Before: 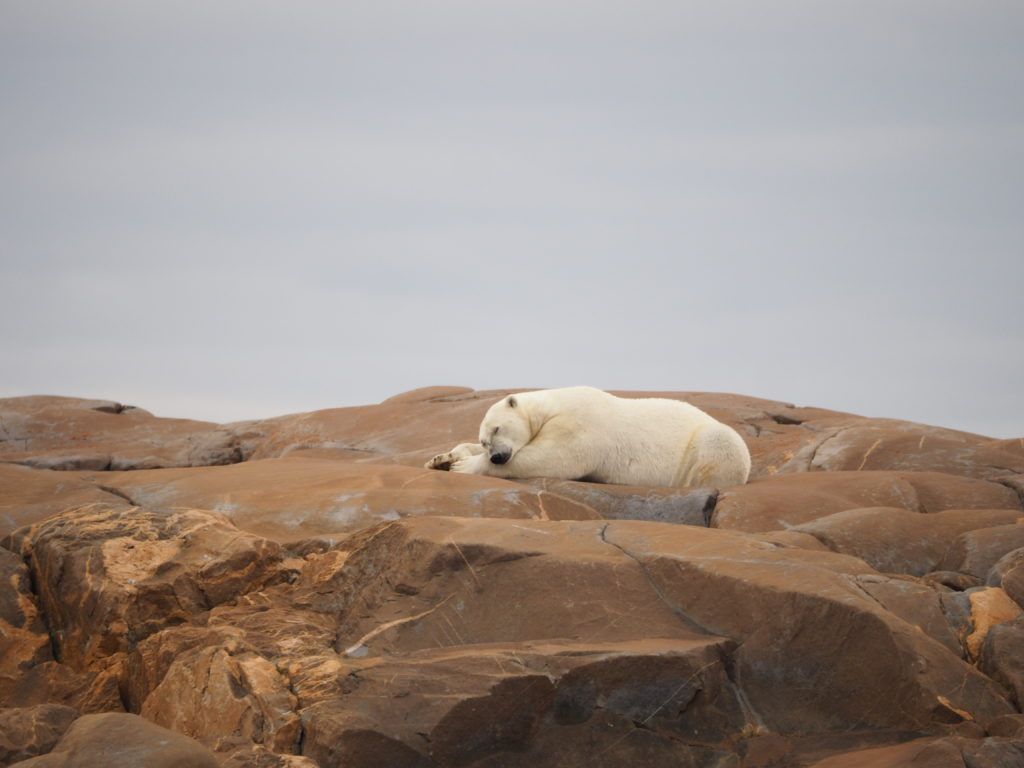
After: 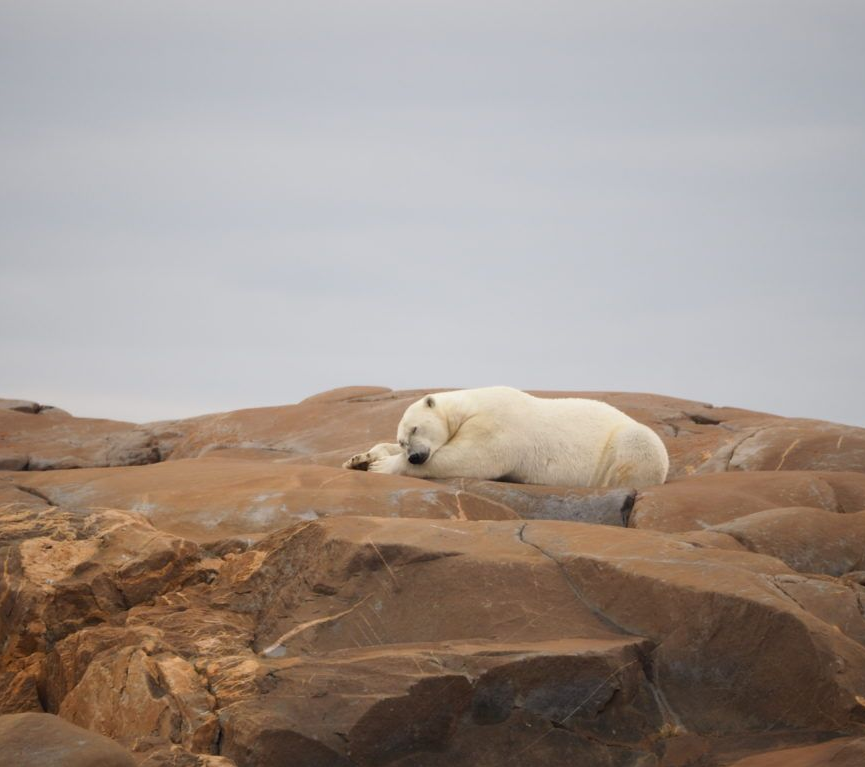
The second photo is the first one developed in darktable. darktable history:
crop: left 8.016%, right 7.45%
